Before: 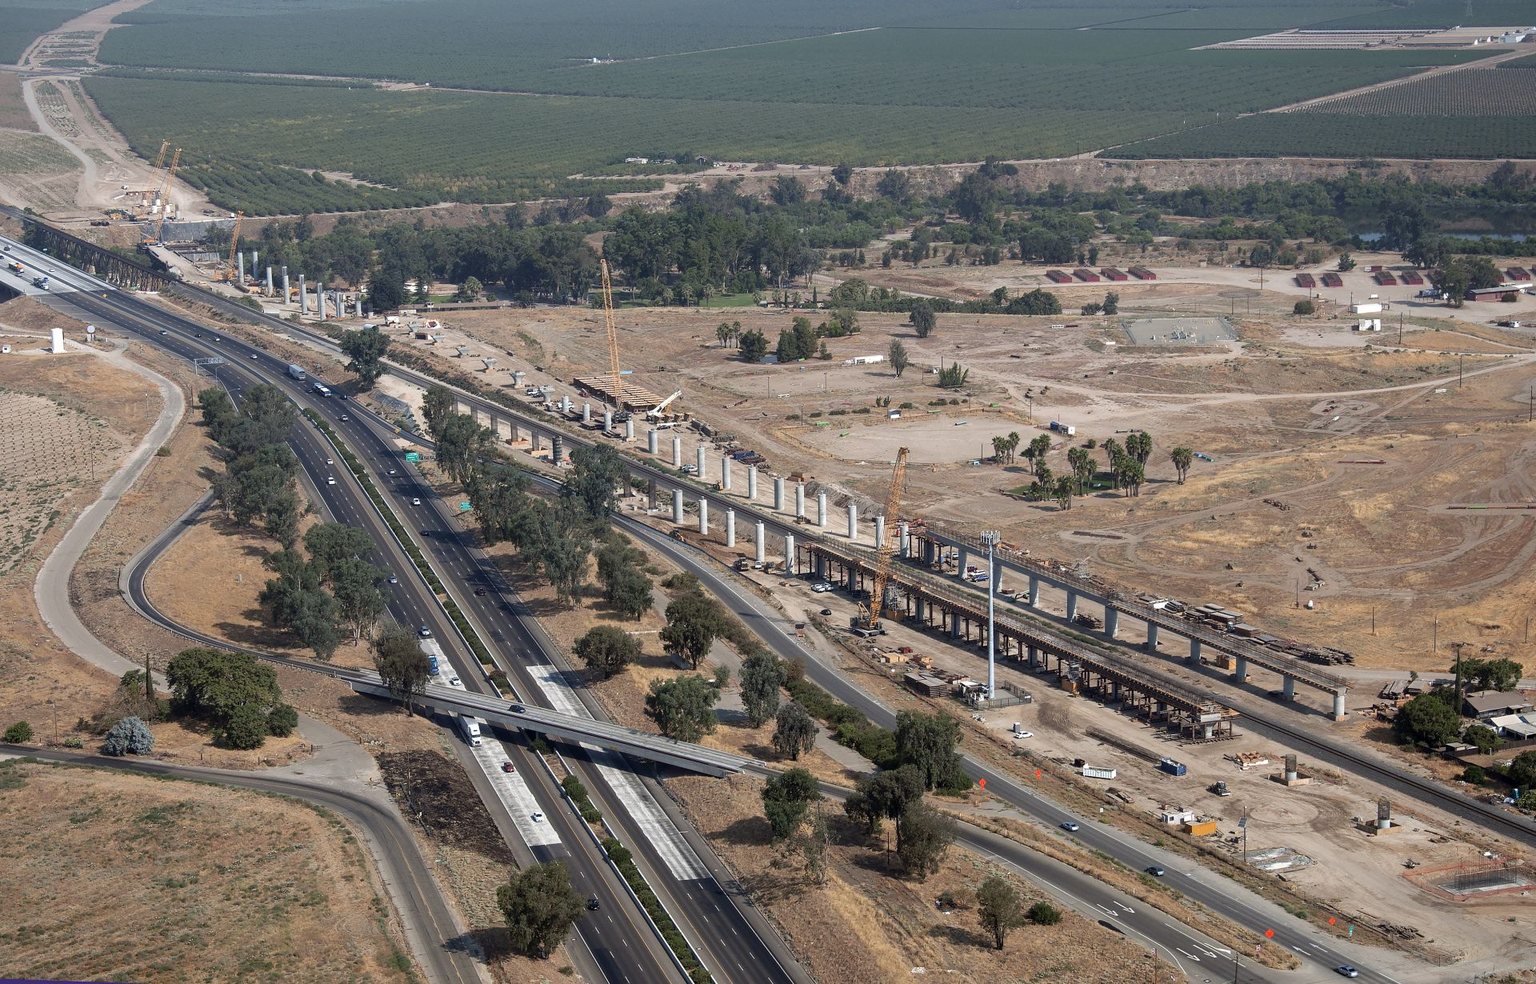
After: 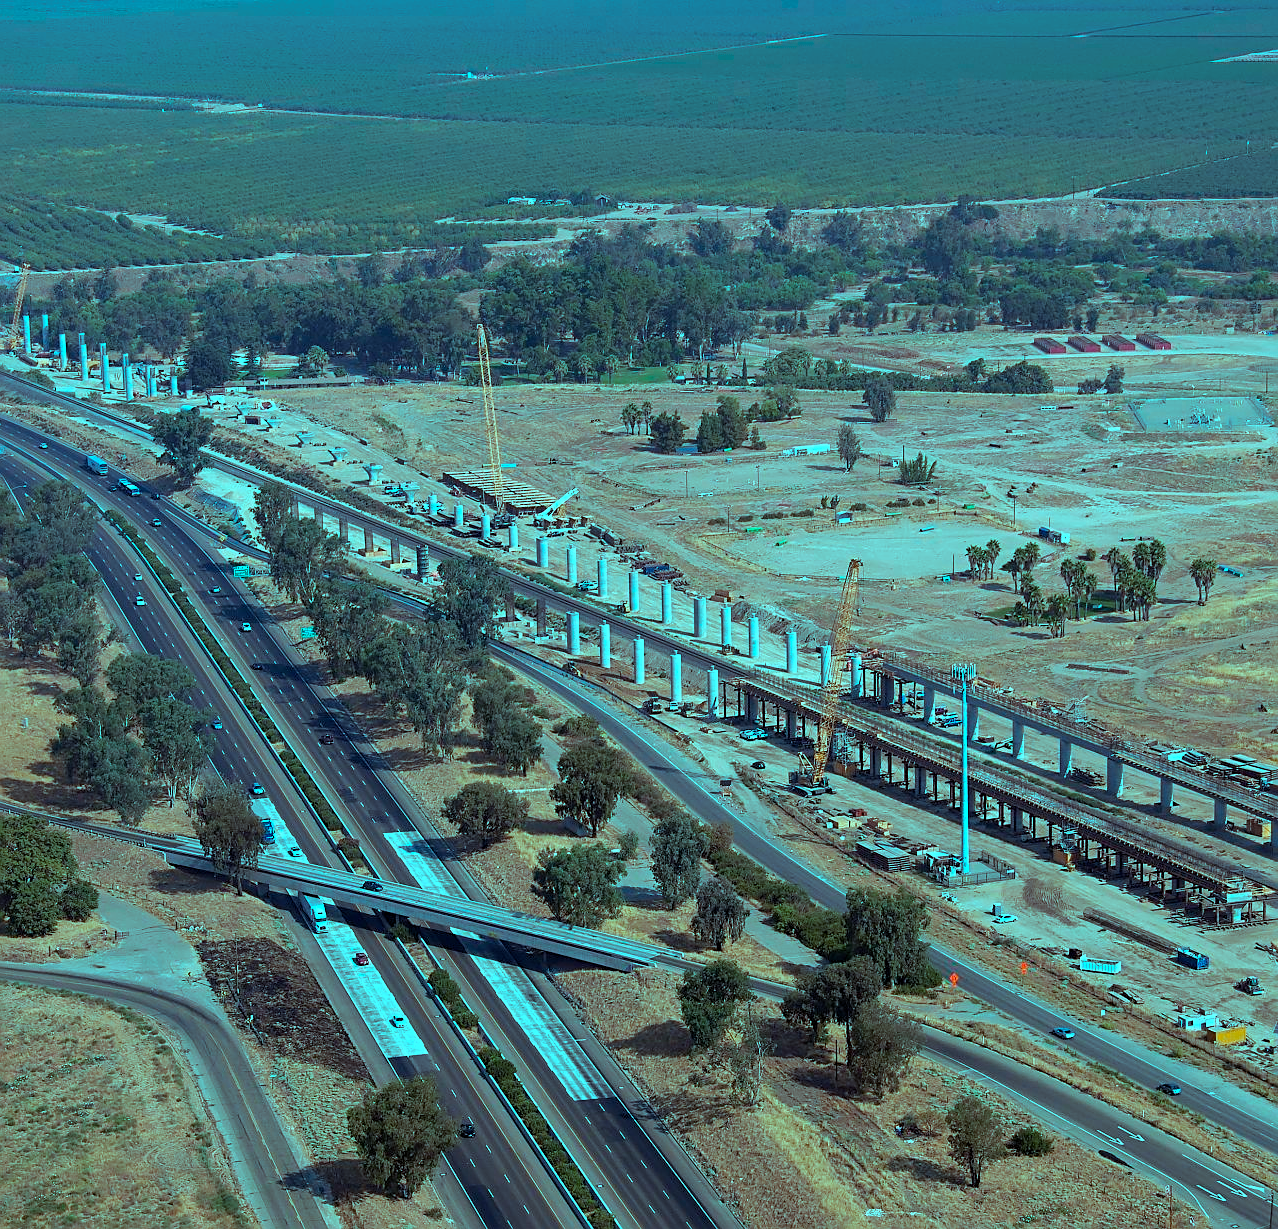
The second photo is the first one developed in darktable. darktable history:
crop and rotate: left 14.319%, right 19.107%
color calibration: x 0.37, y 0.382, temperature 4307.3 K
sharpen: on, module defaults
color balance rgb: highlights gain › chroma 7.378%, highlights gain › hue 181.7°, perceptual saturation grading › global saturation 31.26%, global vibrance 20%
